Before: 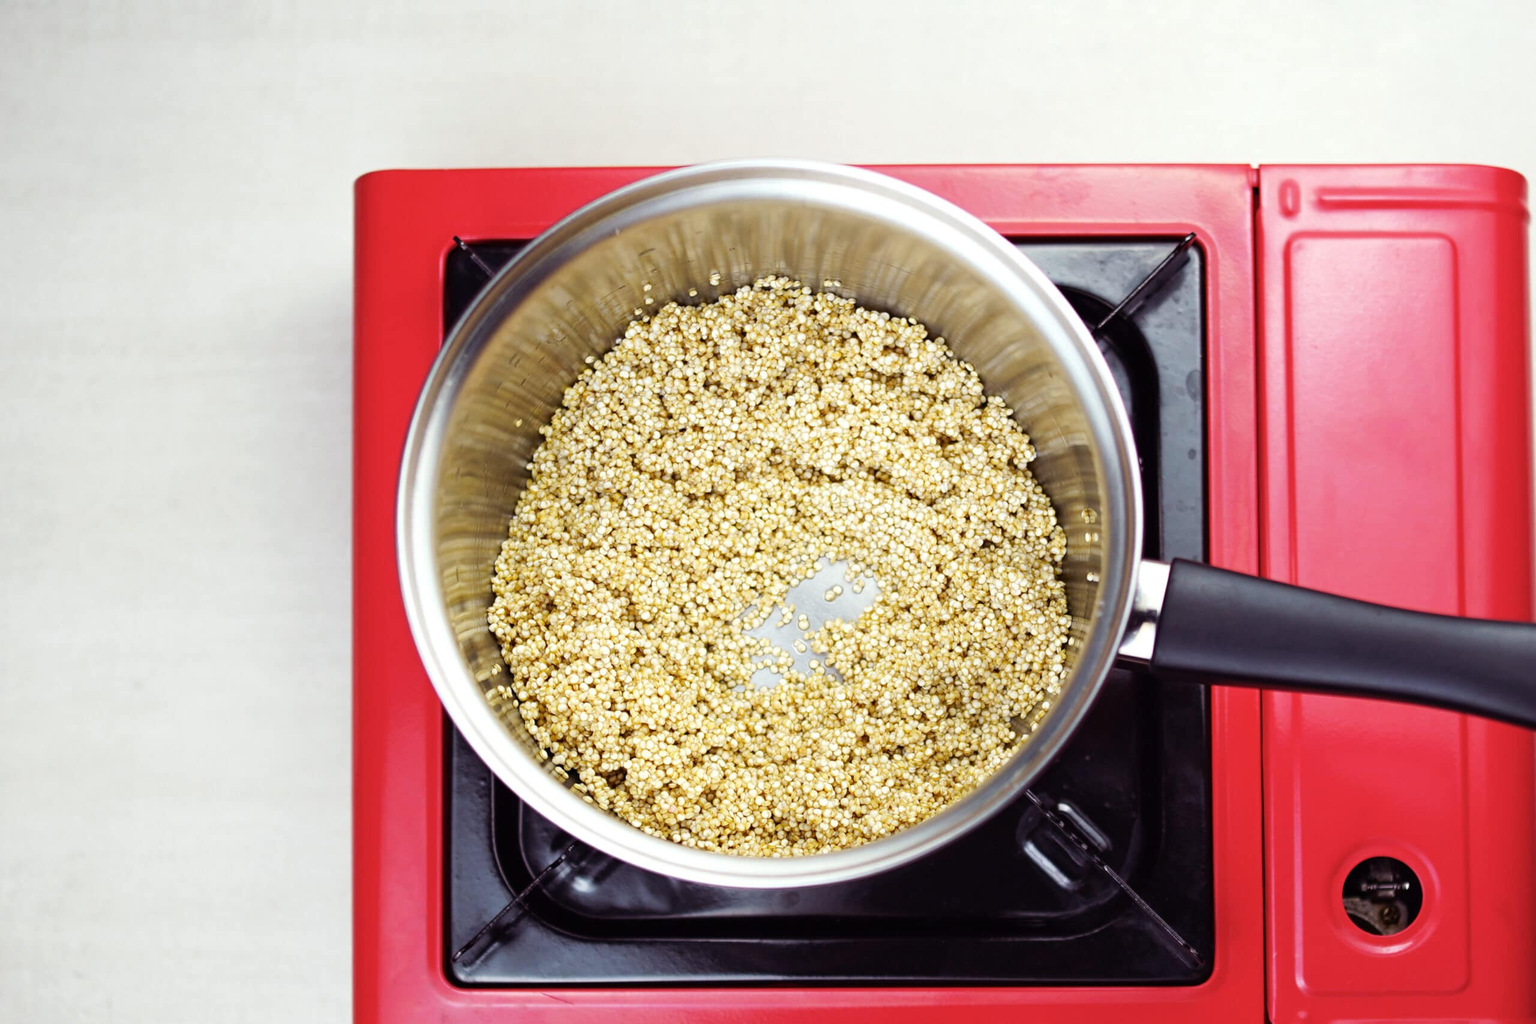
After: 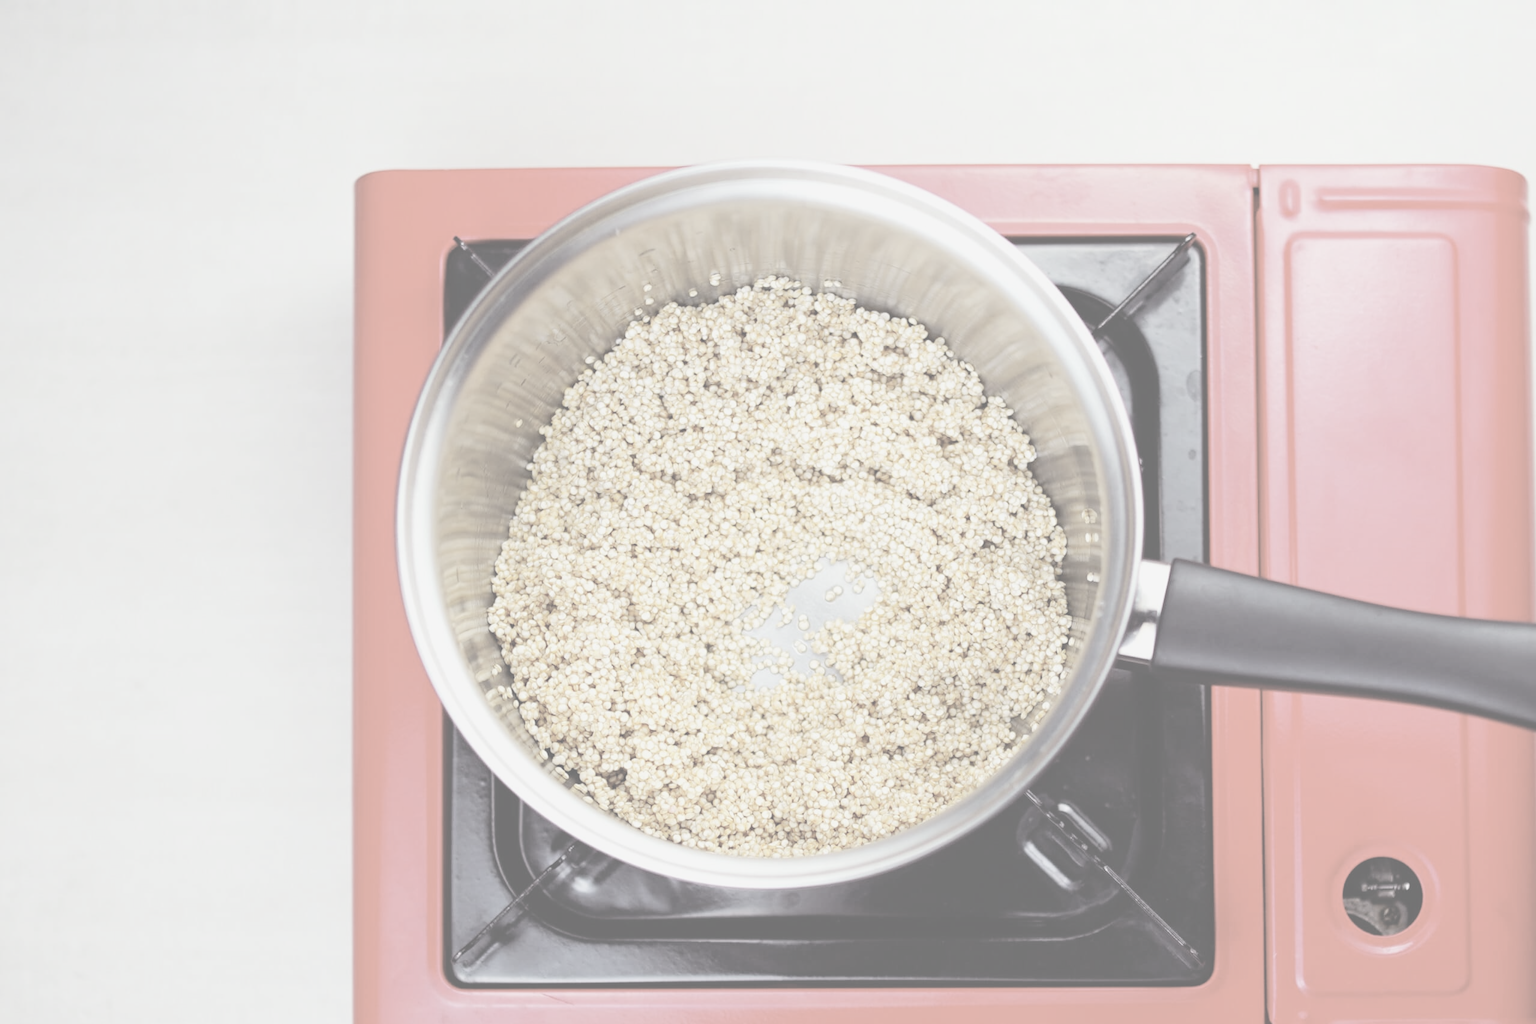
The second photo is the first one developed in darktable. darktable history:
tone equalizer: -8 EV -0.417 EV, -7 EV -0.389 EV, -6 EV -0.333 EV, -5 EV -0.222 EV, -3 EV 0.222 EV, -2 EV 0.333 EV, -1 EV 0.389 EV, +0 EV 0.417 EV, edges refinement/feathering 500, mask exposure compensation -1.57 EV, preserve details no
contrast brightness saturation: contrast -0.32, brightness 0.75, saturation -0.78
